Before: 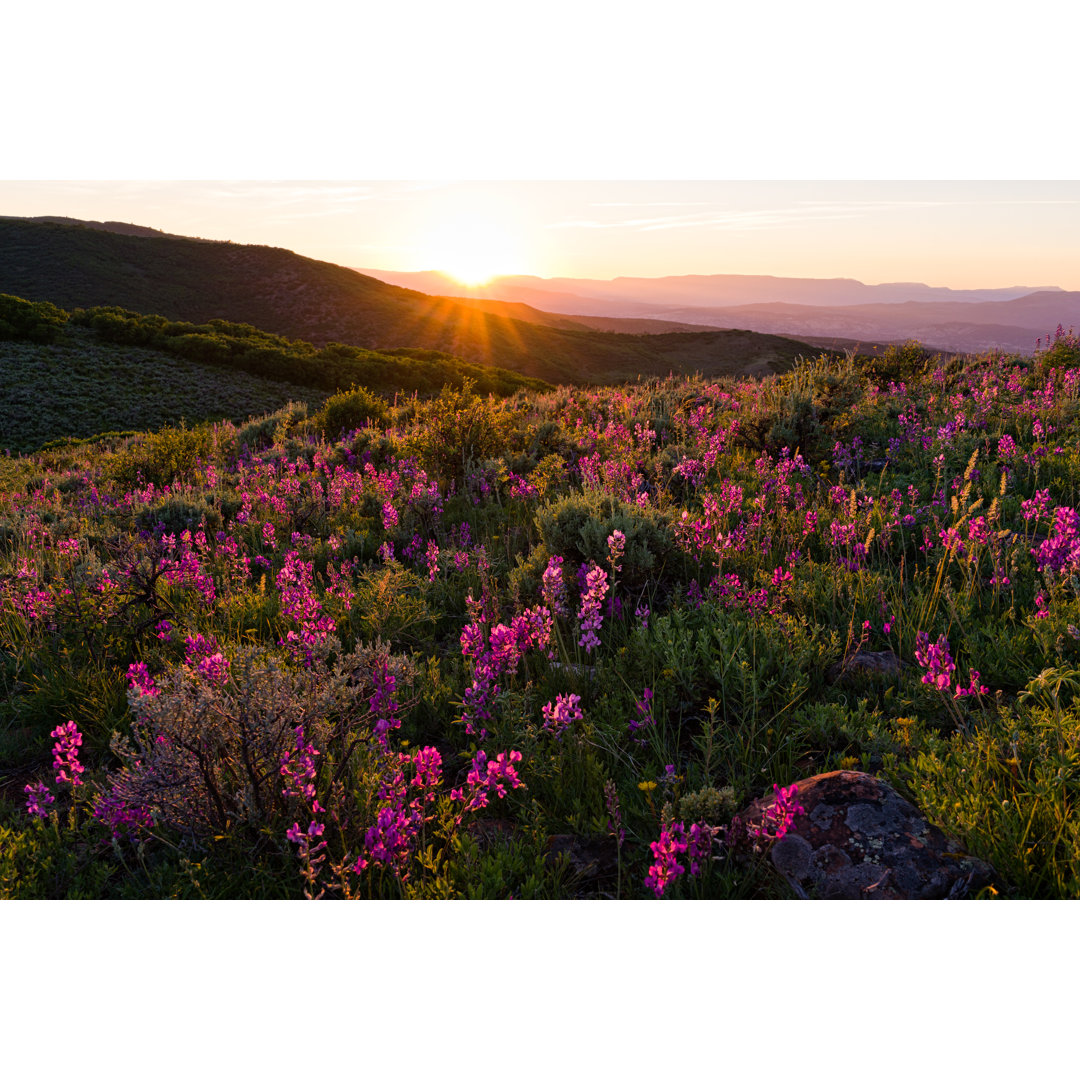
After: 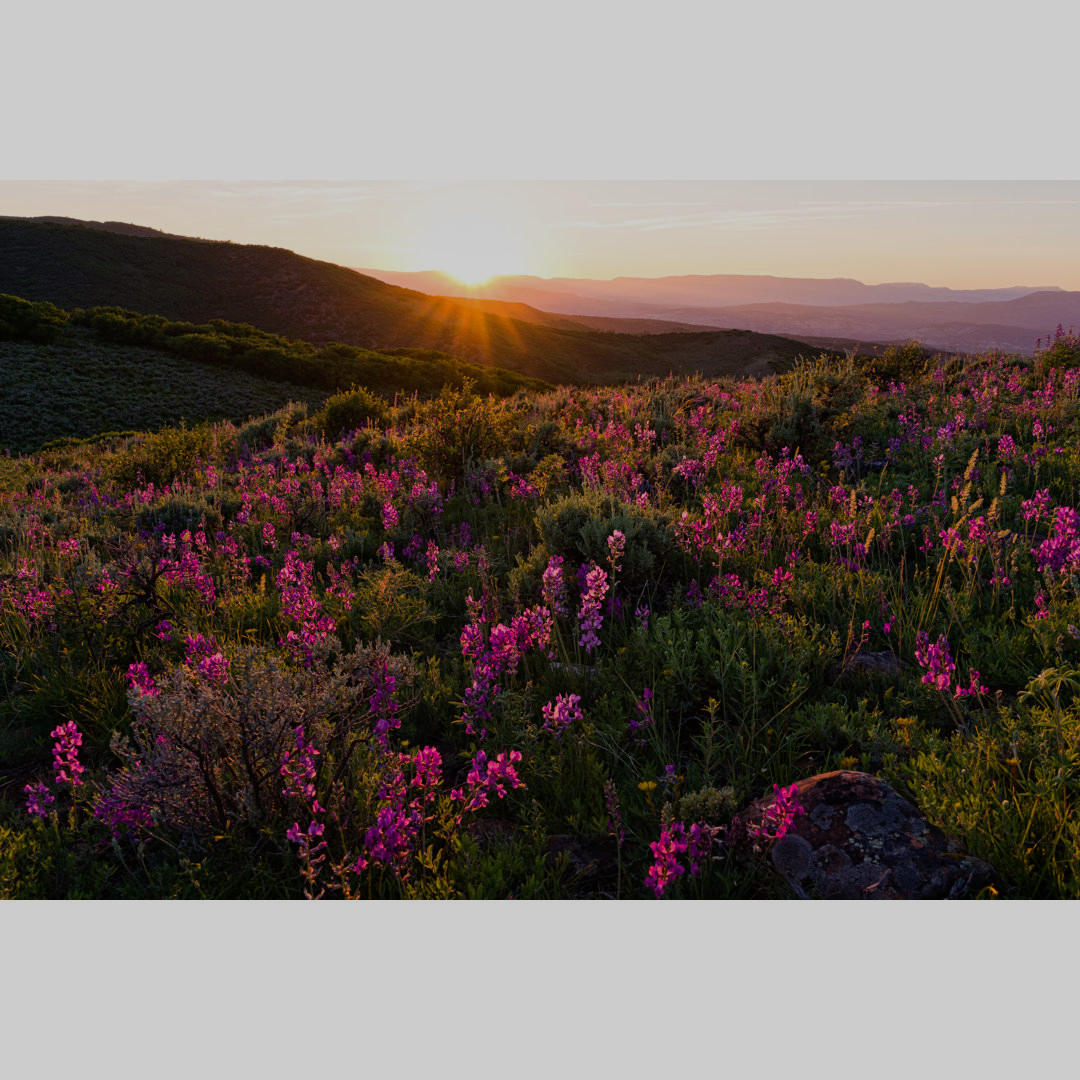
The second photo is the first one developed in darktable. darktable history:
exposure: black level correction 0, exposure -0.721 EV, compensate highlight preservation false
